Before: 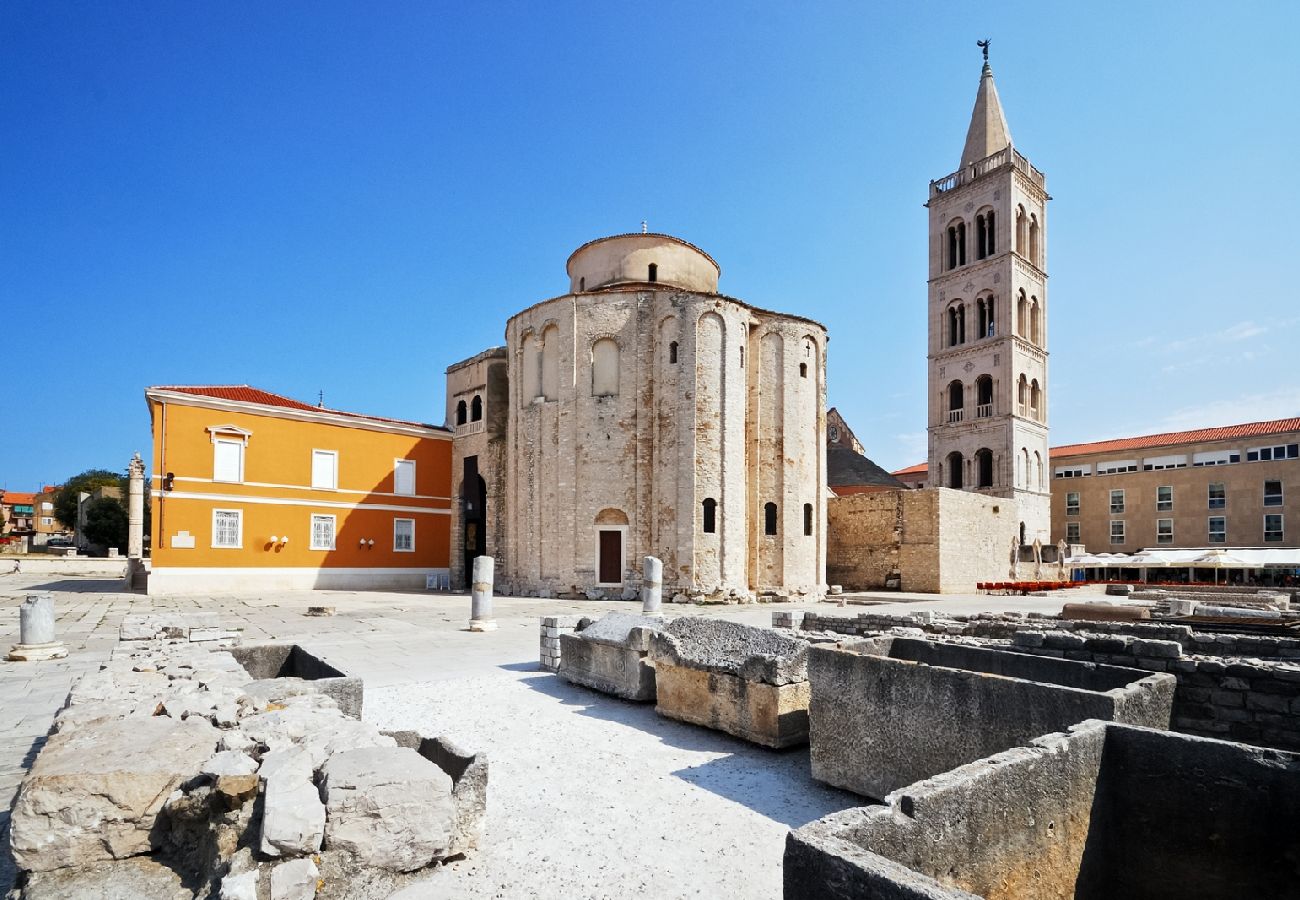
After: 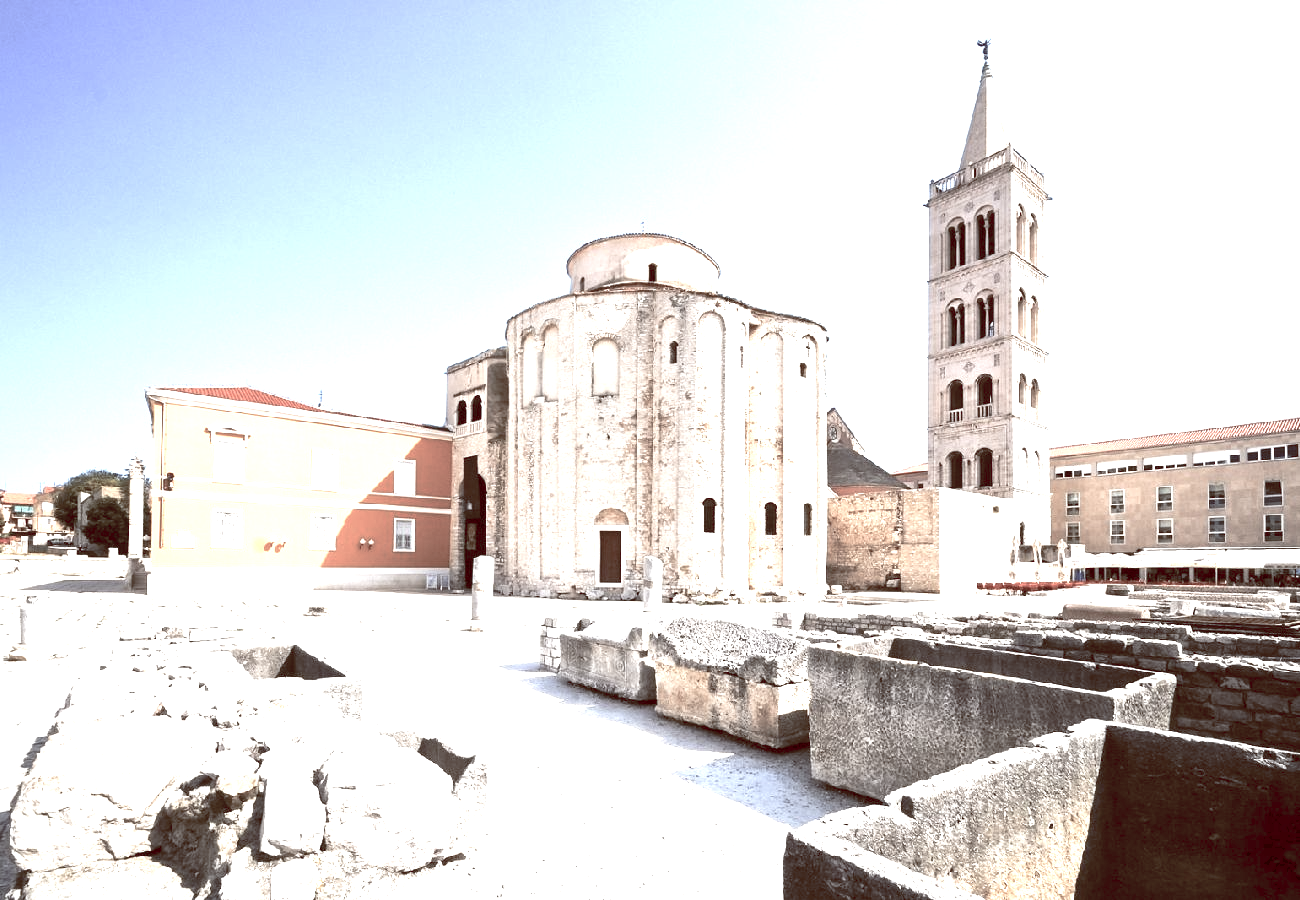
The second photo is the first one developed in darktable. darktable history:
color balance rgb: shadows lift › luminance 1%, shadows lift › chroma 0.2%, shadows lift › hue 20°, power › luminance 1%, power › chroma 0.4%, power › hue 34°, highlights gain › luminance 0.8%, highlights gain › chroma 0.4%, highlights gain › hue 44°, global offset › chroma 0.4%, global offset › hue 34°, white fulcrum 0.08 EV, linear chroma grading › shadows -7%, linear chroma grading › highlights -7%, linear chroma grading › global chroma -10%, linear chroma grading › mid-tones -8%, perceptual saturation grading › global saturation -28%, perceptual saturation grading › highlights -20%, perceptual saturation grading › mid-tones -24%, perceptual saturation grading › shadows -24%, perceptual brilliance grading › global brilliance -1%, perceptual brilliance grading › highlights -1%, perceptual brilliance grading › mid-tones -1%, perceptual brilliance grading › shadows -1%, global vibrance -17%, contrast -6%
exposure: exposure 2.003 EV, compensate highlight preservation false
